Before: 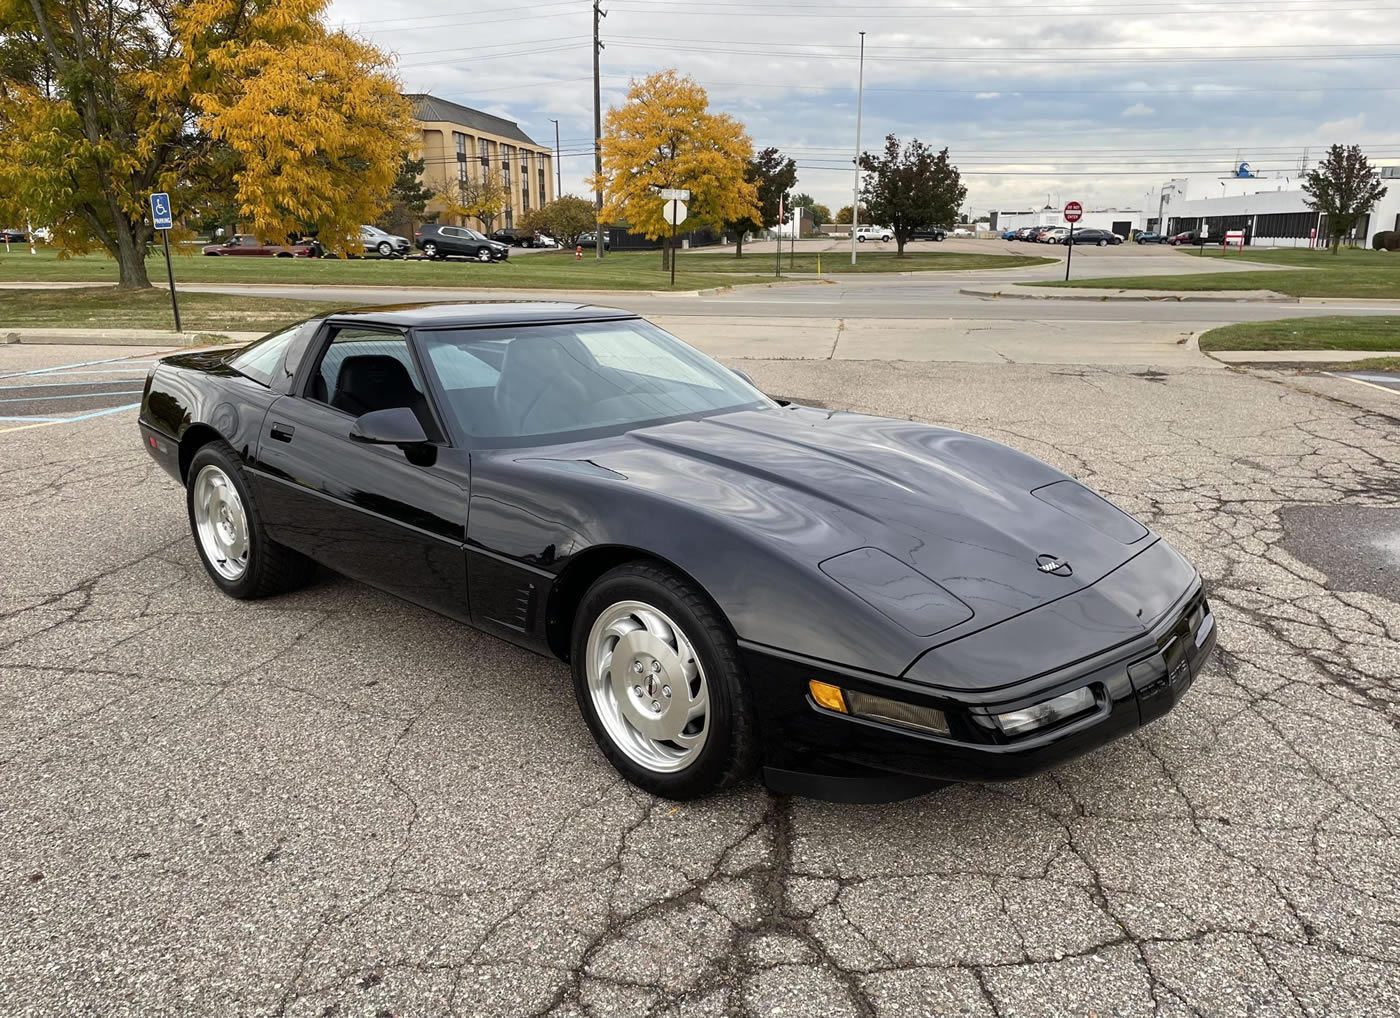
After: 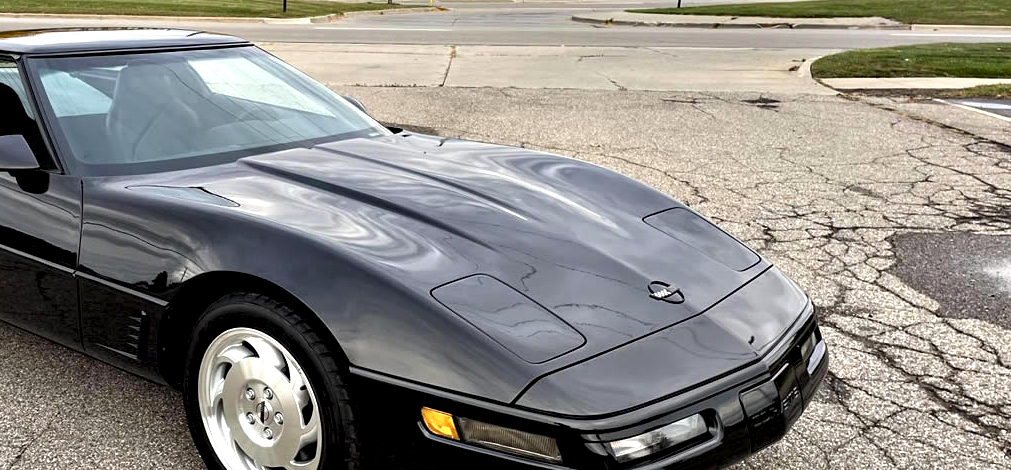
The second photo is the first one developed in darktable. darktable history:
levels: black 3.91%, levels [0, 0.476, 0.951]
crop and rotate: left 27.722%, top 26.857%, bottom 26.911%
contrast equalizer: y [[0.6 ×6], [0.55 ×6], [0 ×6], [0 ×6], [0 ×6]]
